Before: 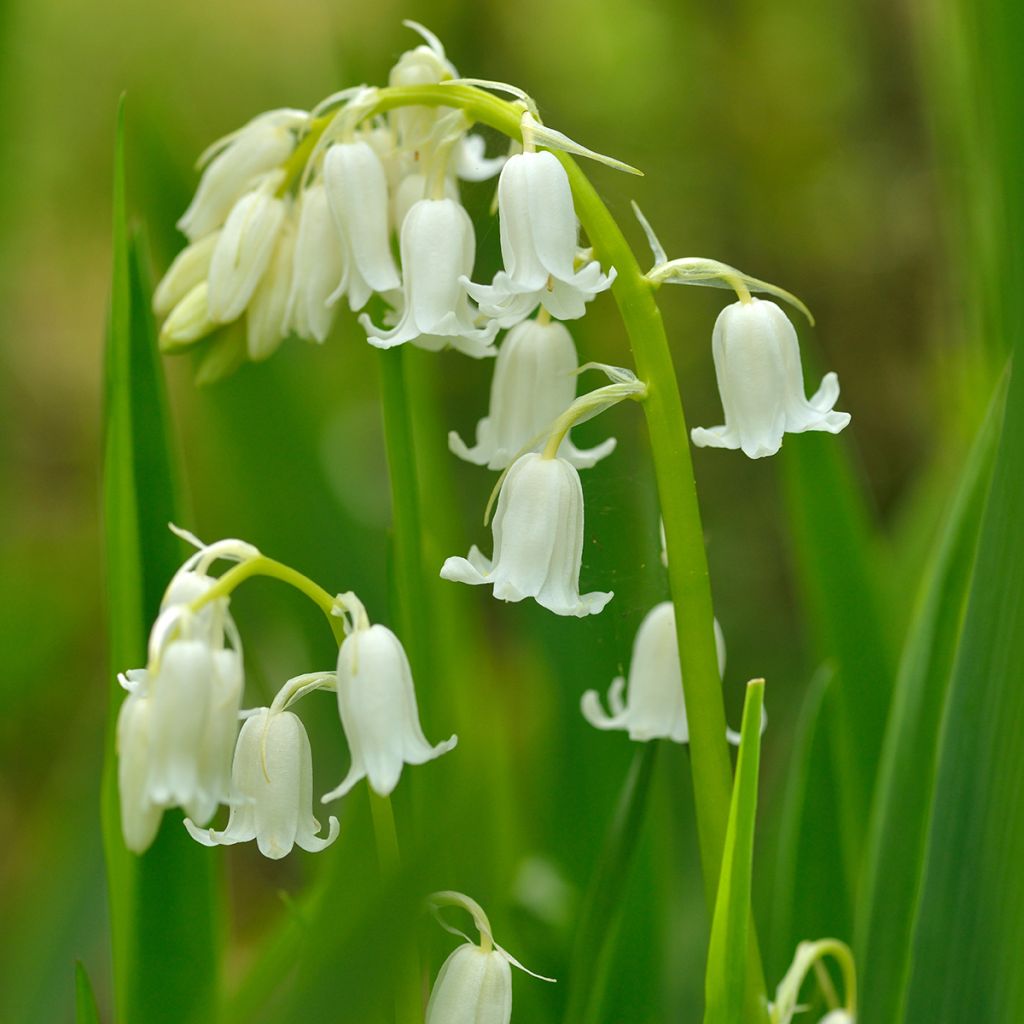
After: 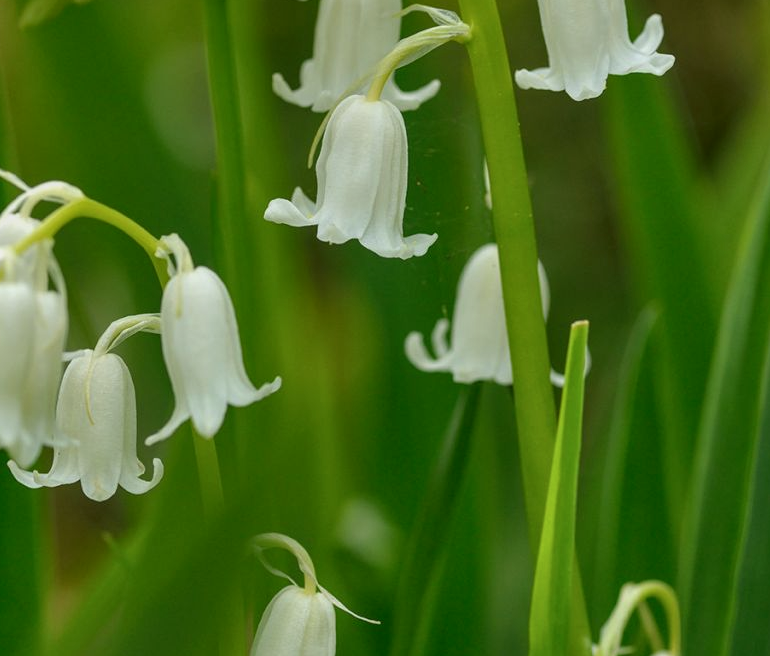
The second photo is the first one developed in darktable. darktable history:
exposure: exposure -0.432 EV, compensate exposure bias true, compensate highlight preservation false
crop and rotate: left 17.207%, top 35.017%, right 7.571%, bottom 0.835%
local contrast: detail 130%
